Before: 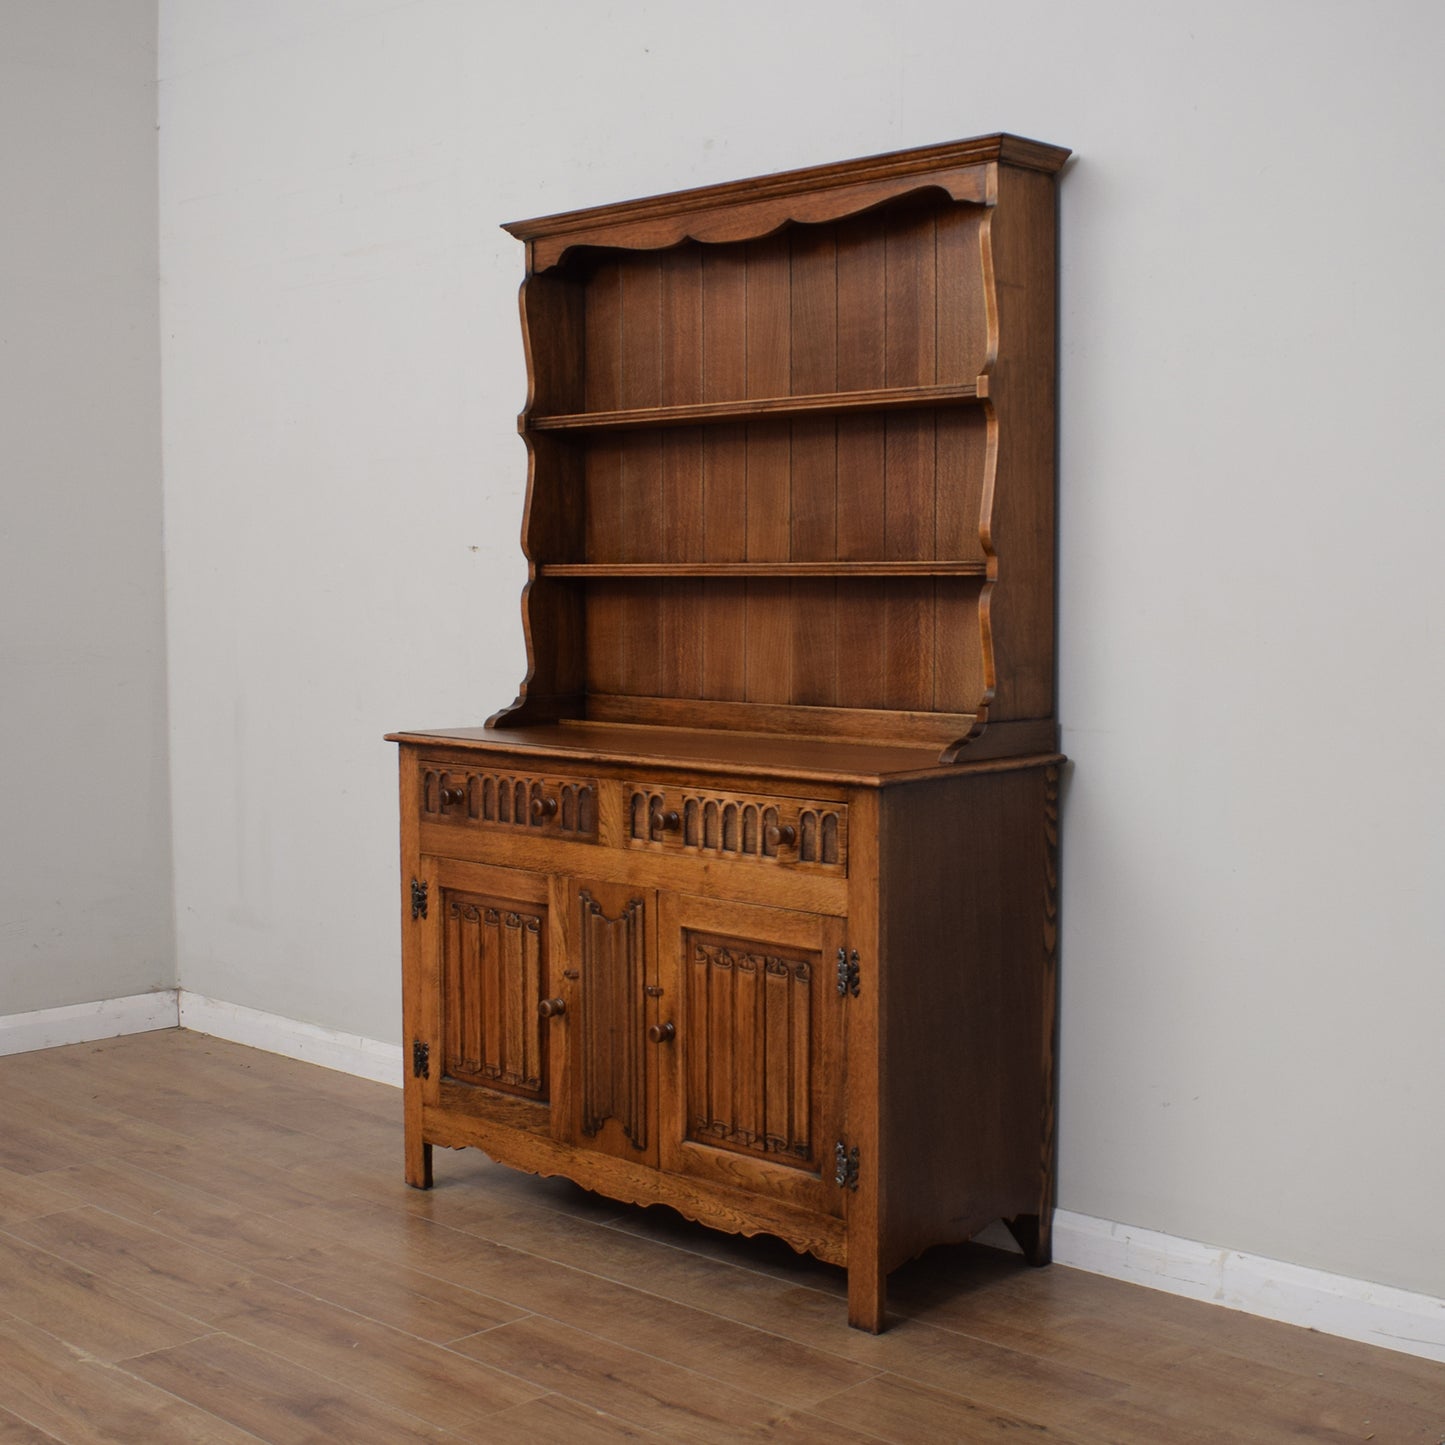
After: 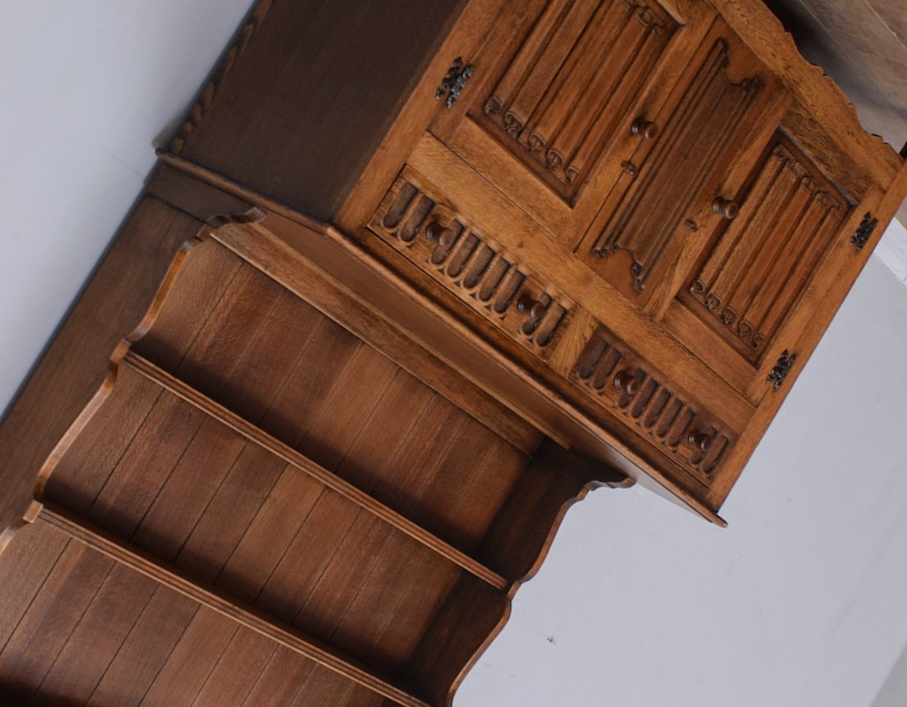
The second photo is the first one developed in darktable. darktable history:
color calibration: illuminant as shot in camera, x 0.358, y 0.373, temperature 4628.91 K
crop and rotate: angle 148.43°, left 9.105%, top 15.679%, right 4.509%, bottom 16.925%
local contrast: detail 109%
